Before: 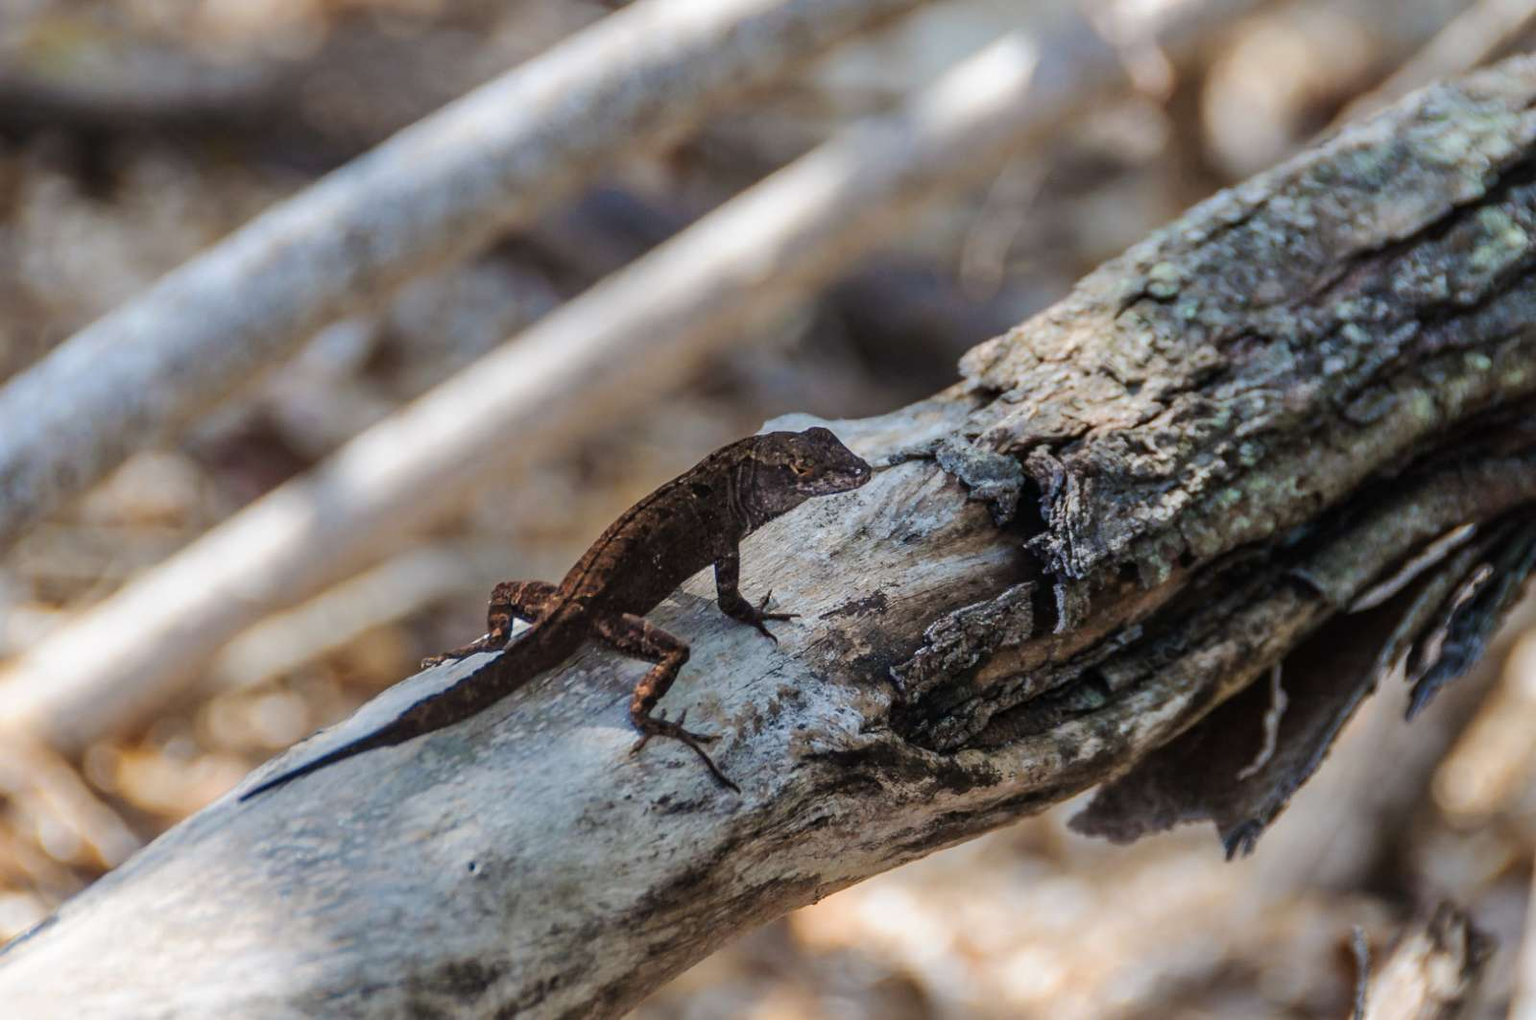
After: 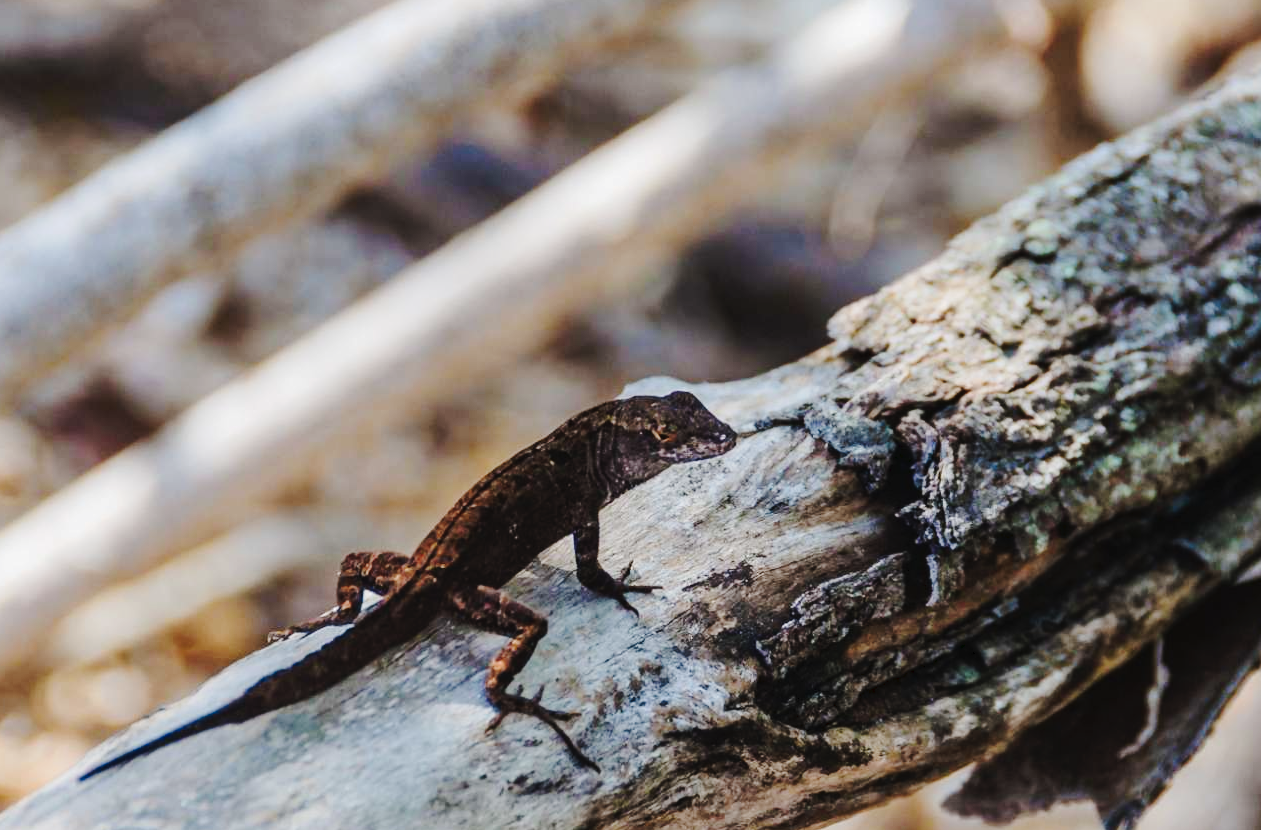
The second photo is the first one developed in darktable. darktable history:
crop and rotate: left 10.77%, top 5.1%, right 10.41%, bottom 16.76%
tone curve: curves: ch0 [(0, 0) (0.003, 0.023) (0.011, 0.029) (0.025, 0.037) (0.044, 0.047) (0.069, 0.057) (0.1, 0.075) (0.136, 0.103) (0.177, 0.145) (0.224, 0.193) (0.277, 0.266) (0.335, 0.362) (0.399, 0.473) (0.468, 0.569) (0.543, 0.655) (0.623, 0.73) (0.709, 0.804) (0.801, 0.874) (0.898, 0.924) (1, 1)], preserve colors none
